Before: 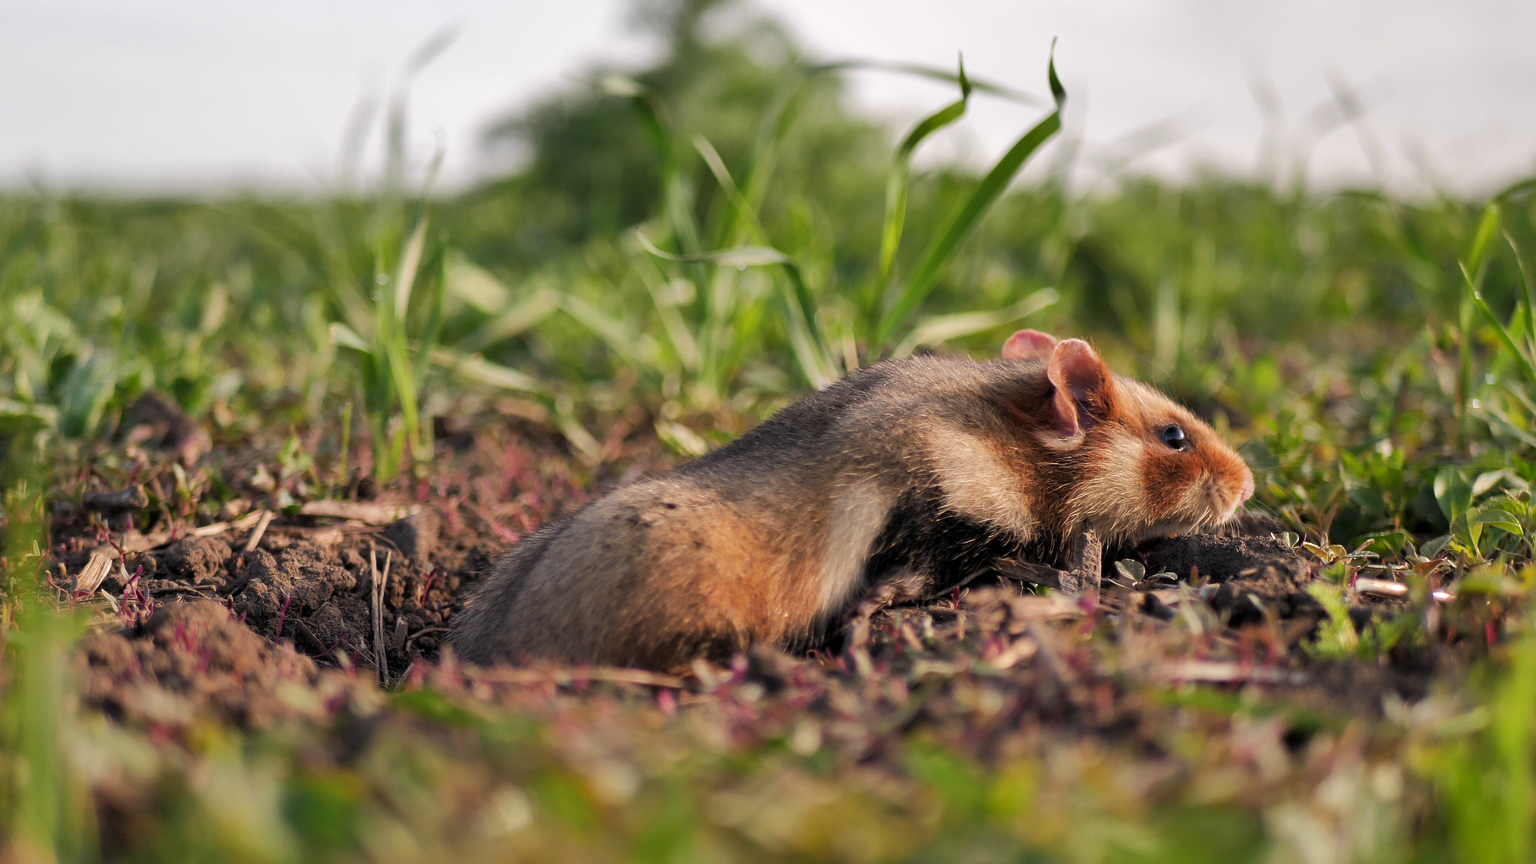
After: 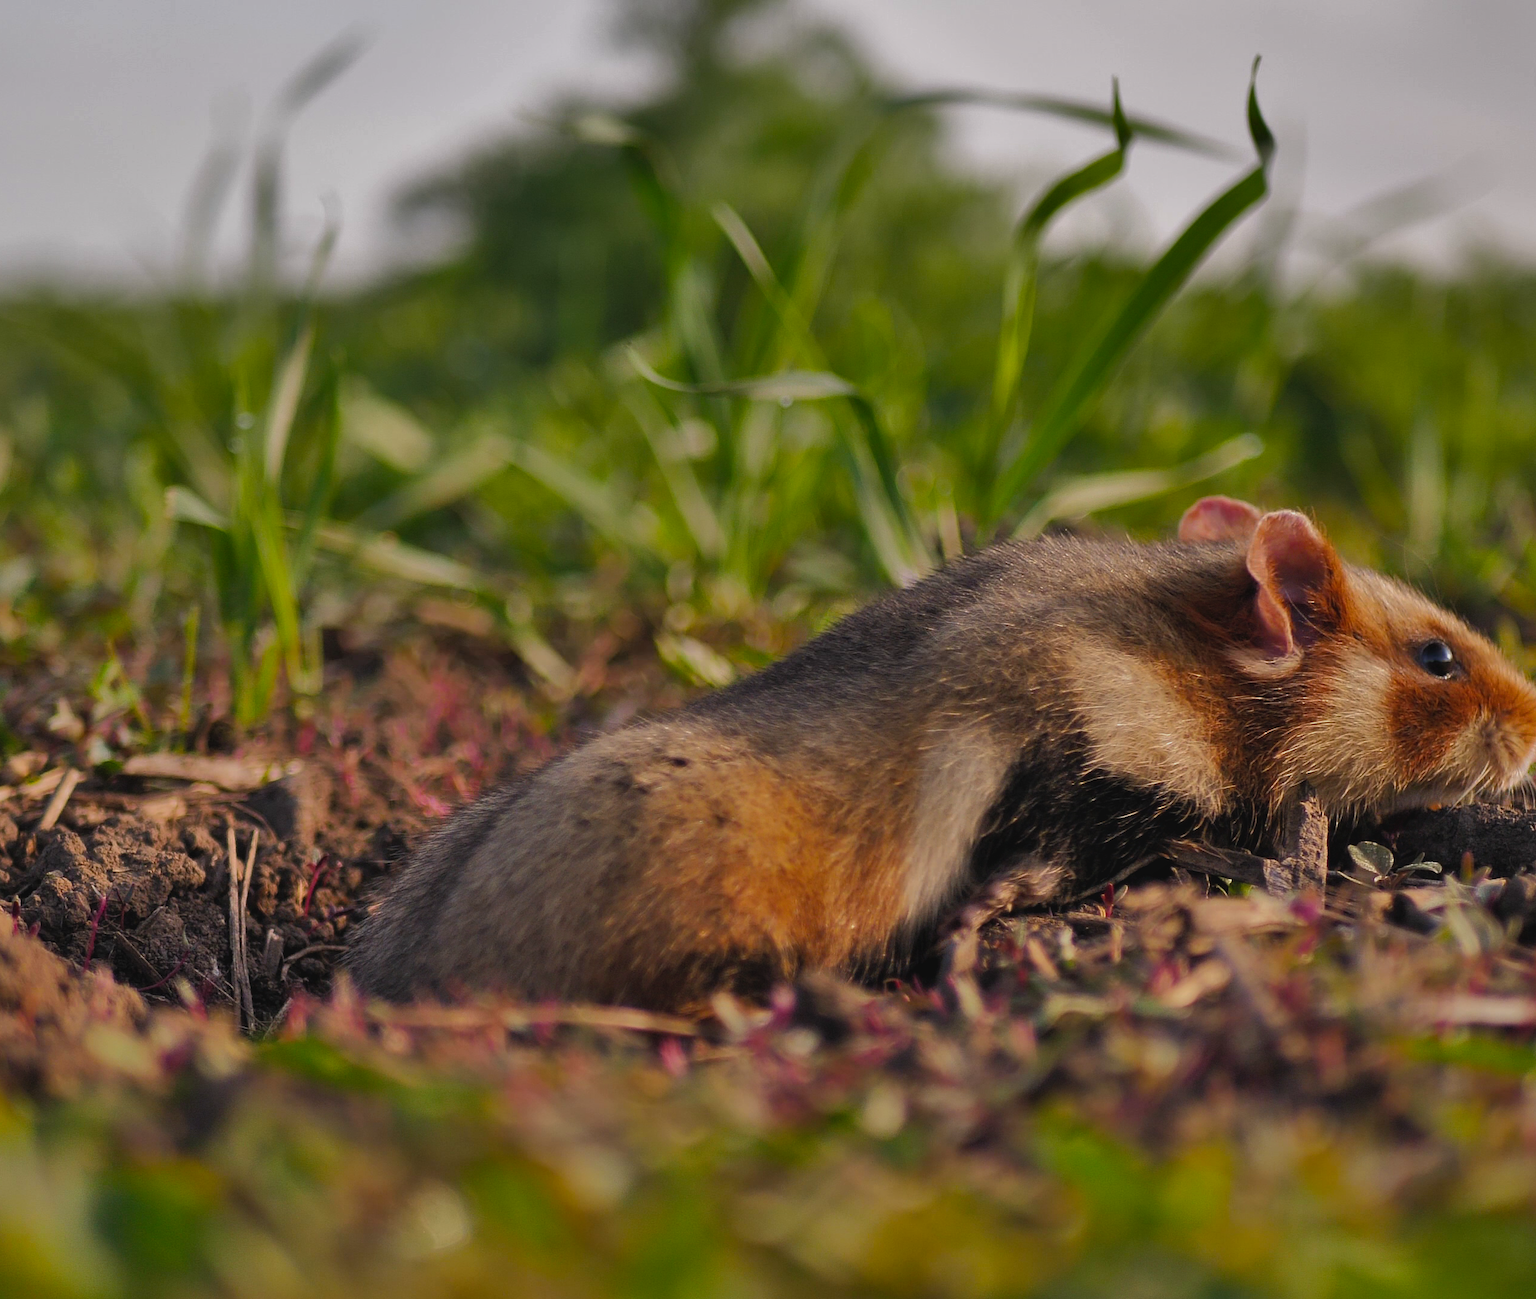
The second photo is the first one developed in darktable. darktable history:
shadows and highlights: low approximation 0.01, soften with gaussian
tone equalizer: -8 EV -0.025 EV, -7 EV 0.034 EV, -6 EV -0.008 EV, -5 EV 0.009 EV, -4 EV -0.048 EV, -3 EV -0.235 EV, -2 EV -0.655 EV, -1 EV -0.975 EV, +0 EV -0.988 EV, smoothing diameter 24.92%, edges refinement/feathering 12.08, preserve details guided filter
color balance rgb: global offset › luminance 0.494%, perceptual saturation grading › global saturation 31.224%, perceptual brilliance grading › global brilliance 14.842%, perceptual brilliance grading › shadows -35.696%, global vibrance 14.622%
crop and rotate: left 14.301%, right 19.264%
